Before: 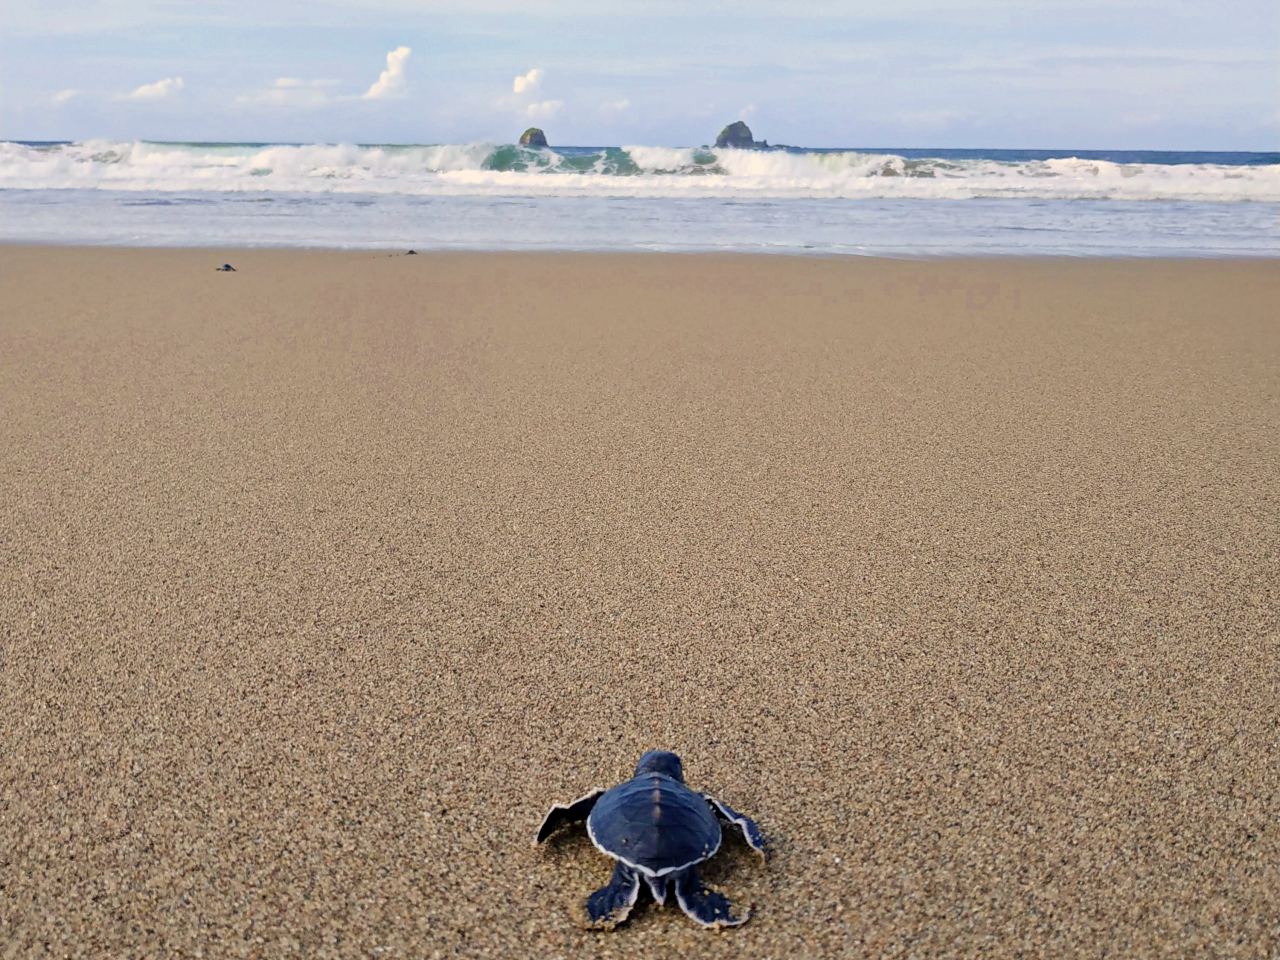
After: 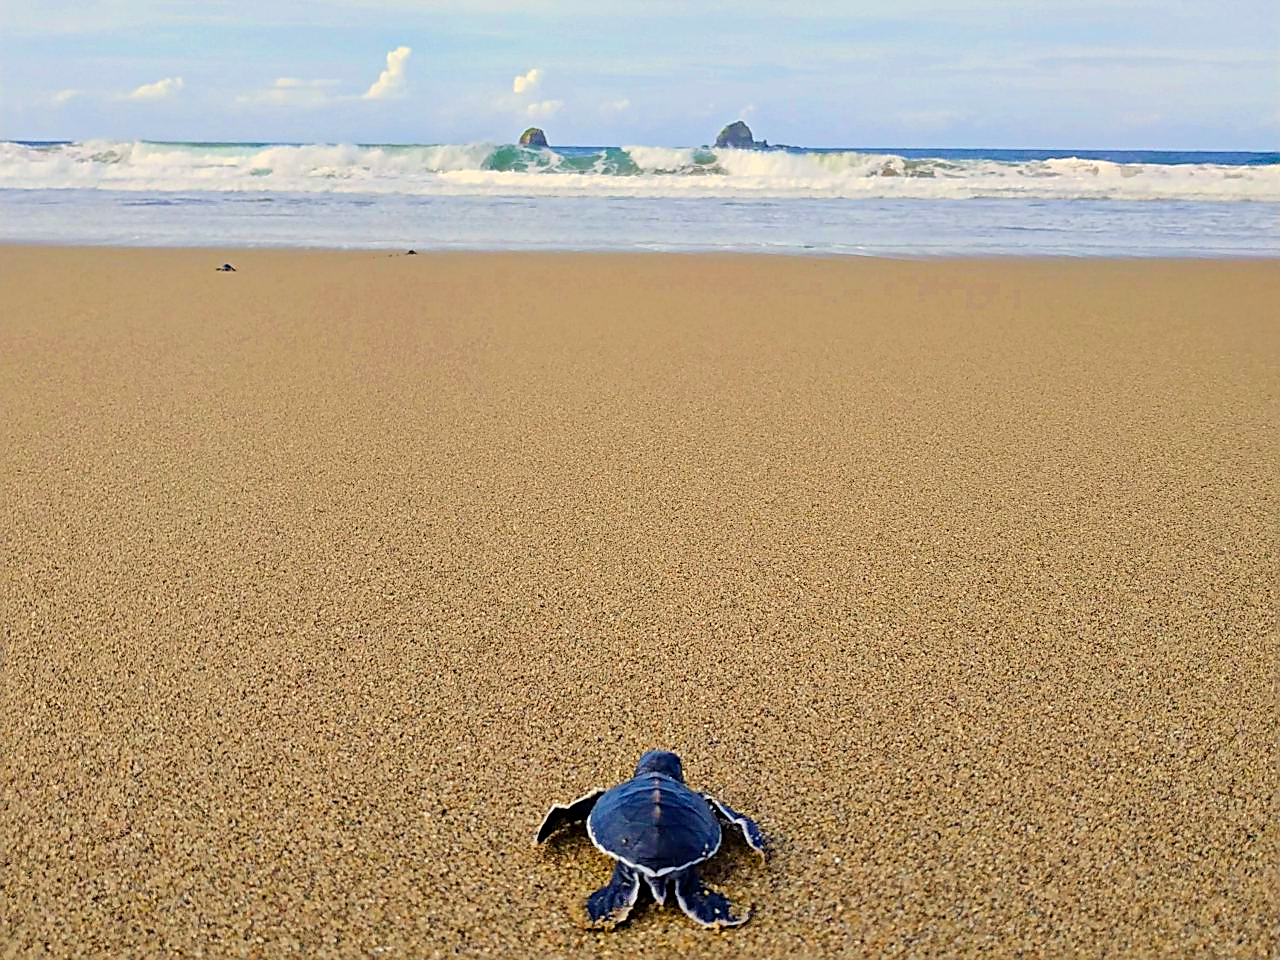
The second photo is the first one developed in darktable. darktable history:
color balance rgb: power › chroma 0.656%, power › hue 60°, linear chroma grading › shadows -3.115%, linear chroma grading › highlights -2.969%, perceptual saturation grading › global saturation 9.765%, perceptual brilliance grading › mid-tones 10.665%, perceptual brilliance grading › shadows 14.675%, global vibrance 41.96%
color correction: highlights a* -2.63, highlights b* 2.27
sharpen: amount 0.736
